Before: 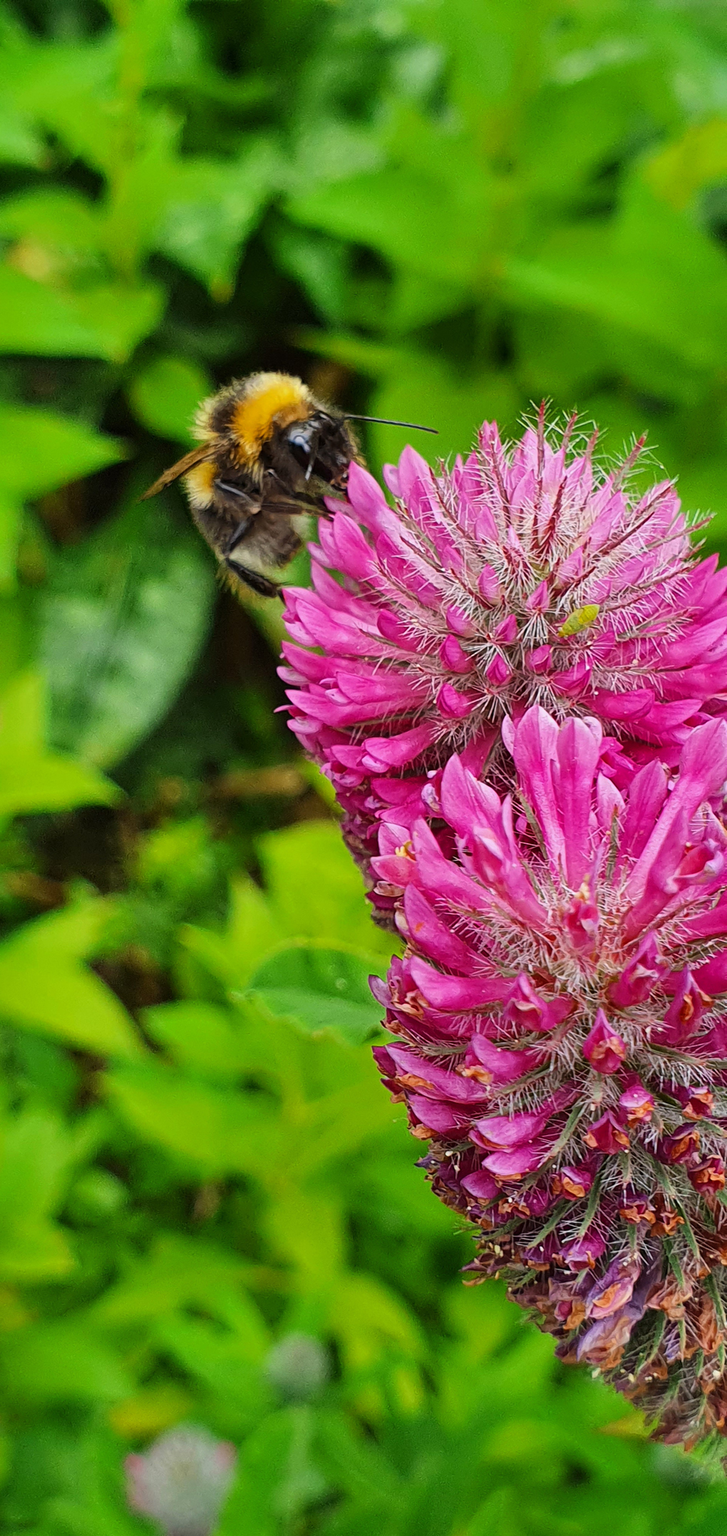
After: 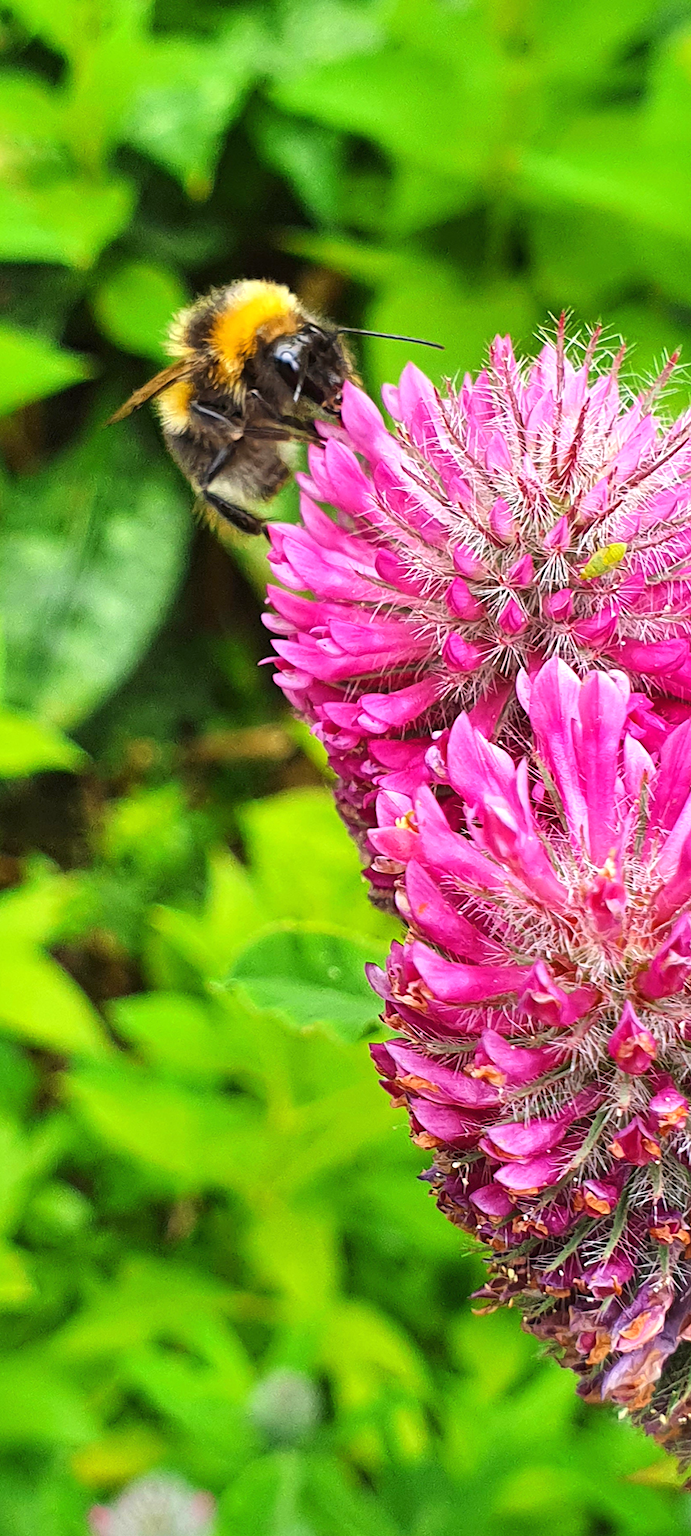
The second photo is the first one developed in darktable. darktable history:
exposure: black level correction 0, exposure 0.7 EV, compensate exposure bias true, compensate highlight preservation false
crop: left 6.446%, top 8.188%, right 9.538%, bottom 3.548%
